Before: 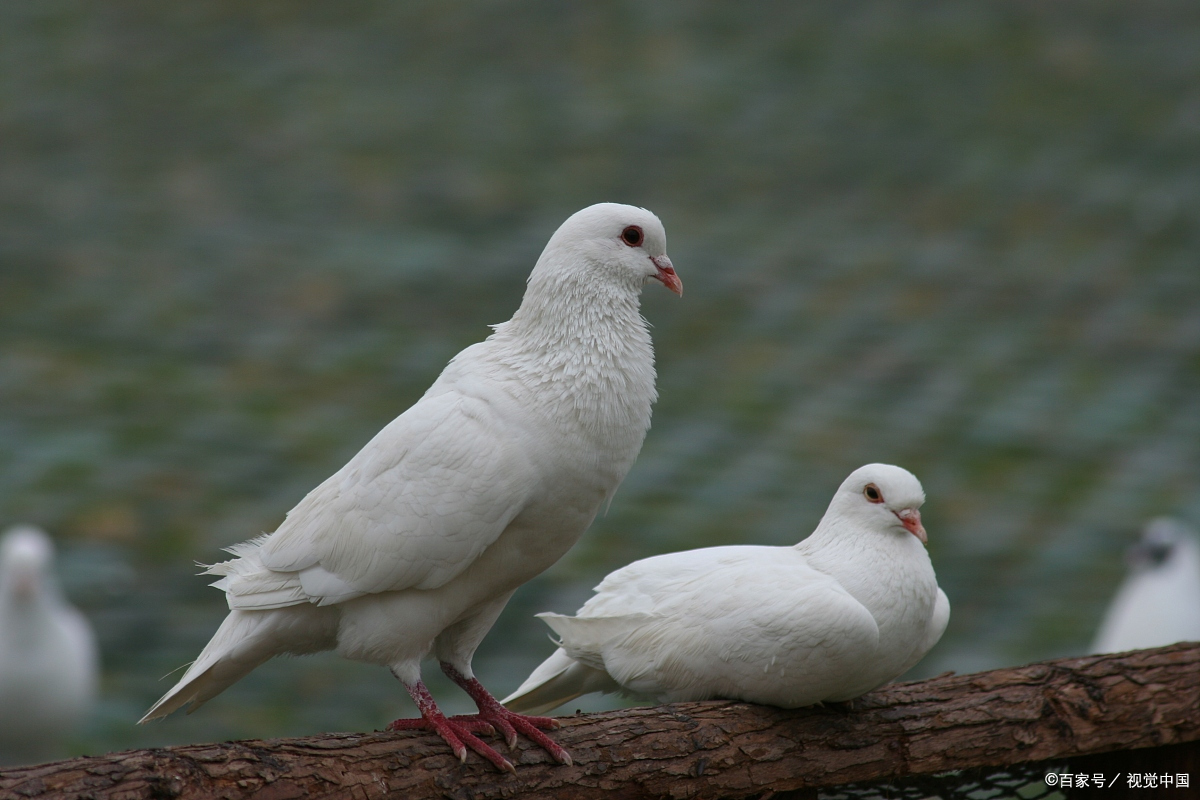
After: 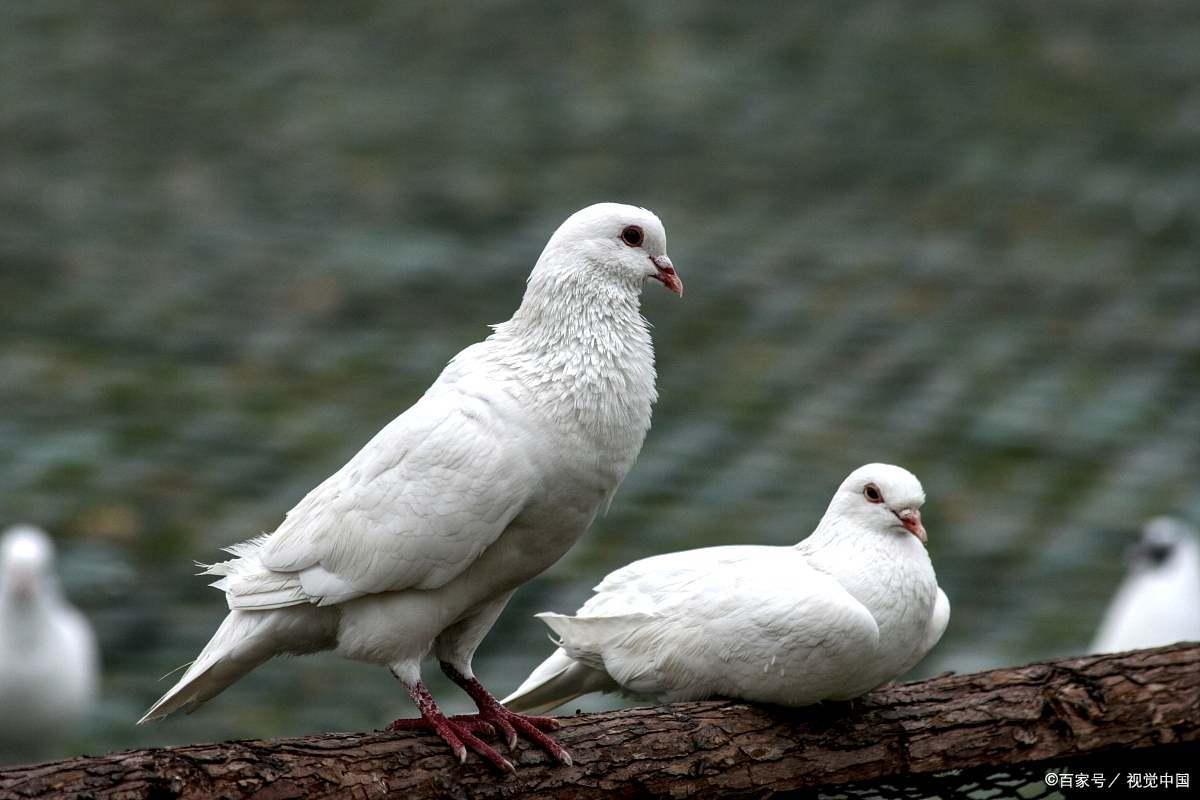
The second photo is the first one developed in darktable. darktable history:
local contrast: detail 204%
